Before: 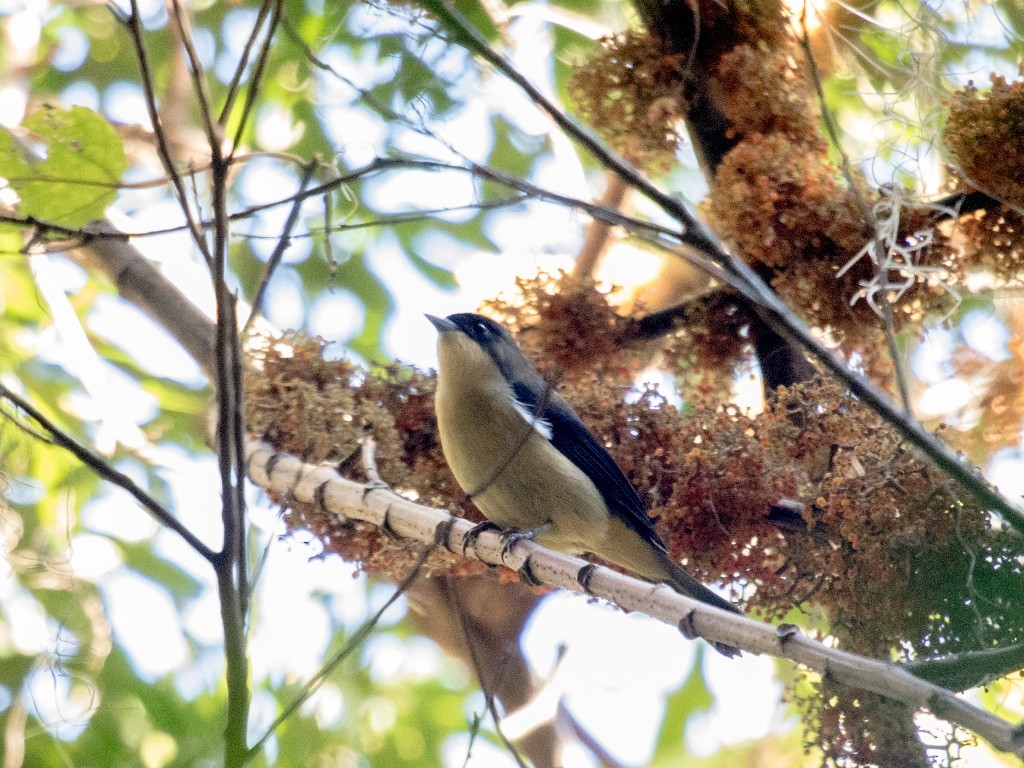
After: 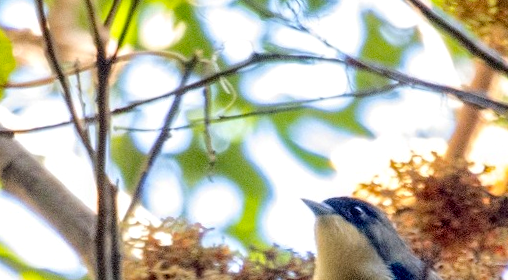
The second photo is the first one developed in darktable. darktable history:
crop: left 10.121%, top 10.631%, right 36.218%, bottom 51.526%
rotate and perspective: rotation -1.68°, lens shift (vertical) -0.146, crop left 0.049, crop right 0.912, crop top 0.032, crop bottom 0.96
local contrast: detail 130%
color balance rgb: perceptual saturation grading › global saturation 25%, perceptual brilliance grading › mid-tones 10%, perceptual brilliance grading › shadows 15%, global vibrance 20%
